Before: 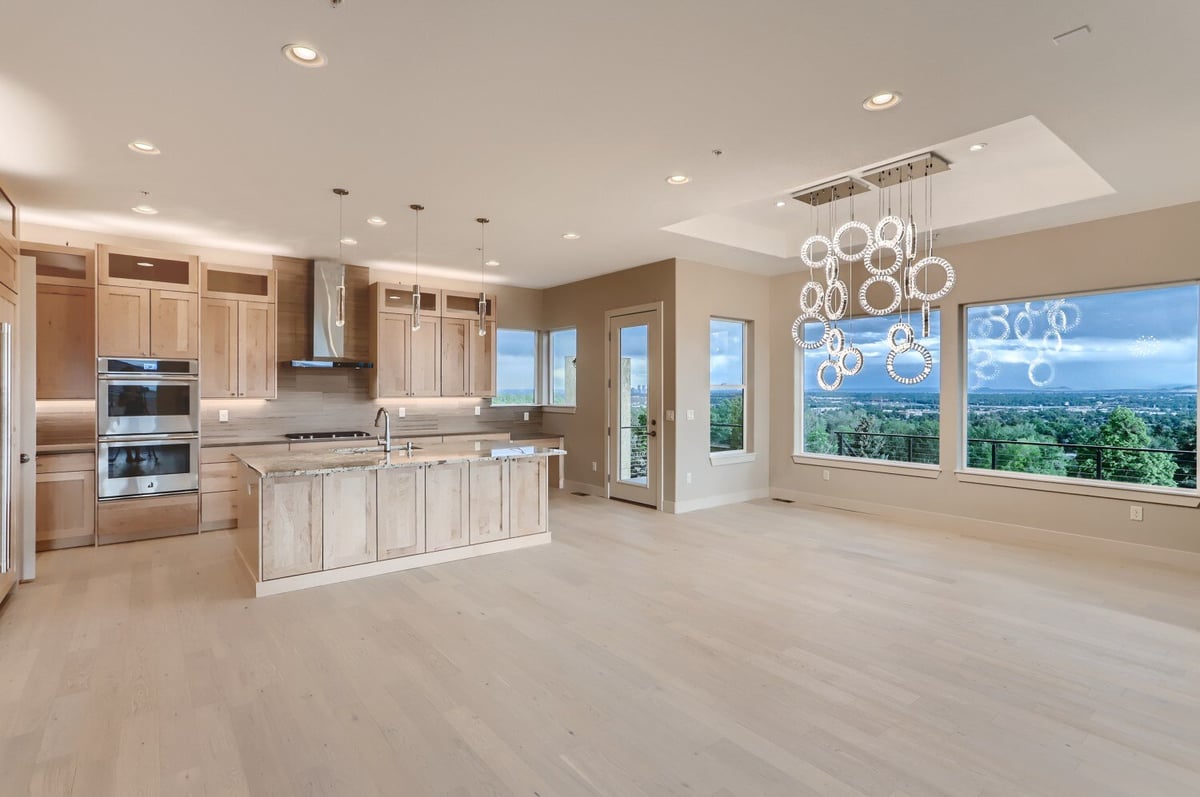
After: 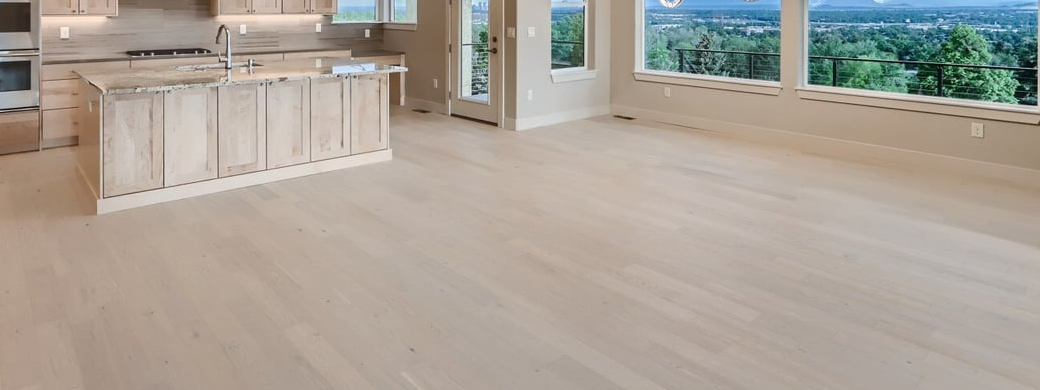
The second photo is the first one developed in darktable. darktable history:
crop and rotate: left 13.306%, top 48.129%, bottom 2.928%
white balance: emerald 1
